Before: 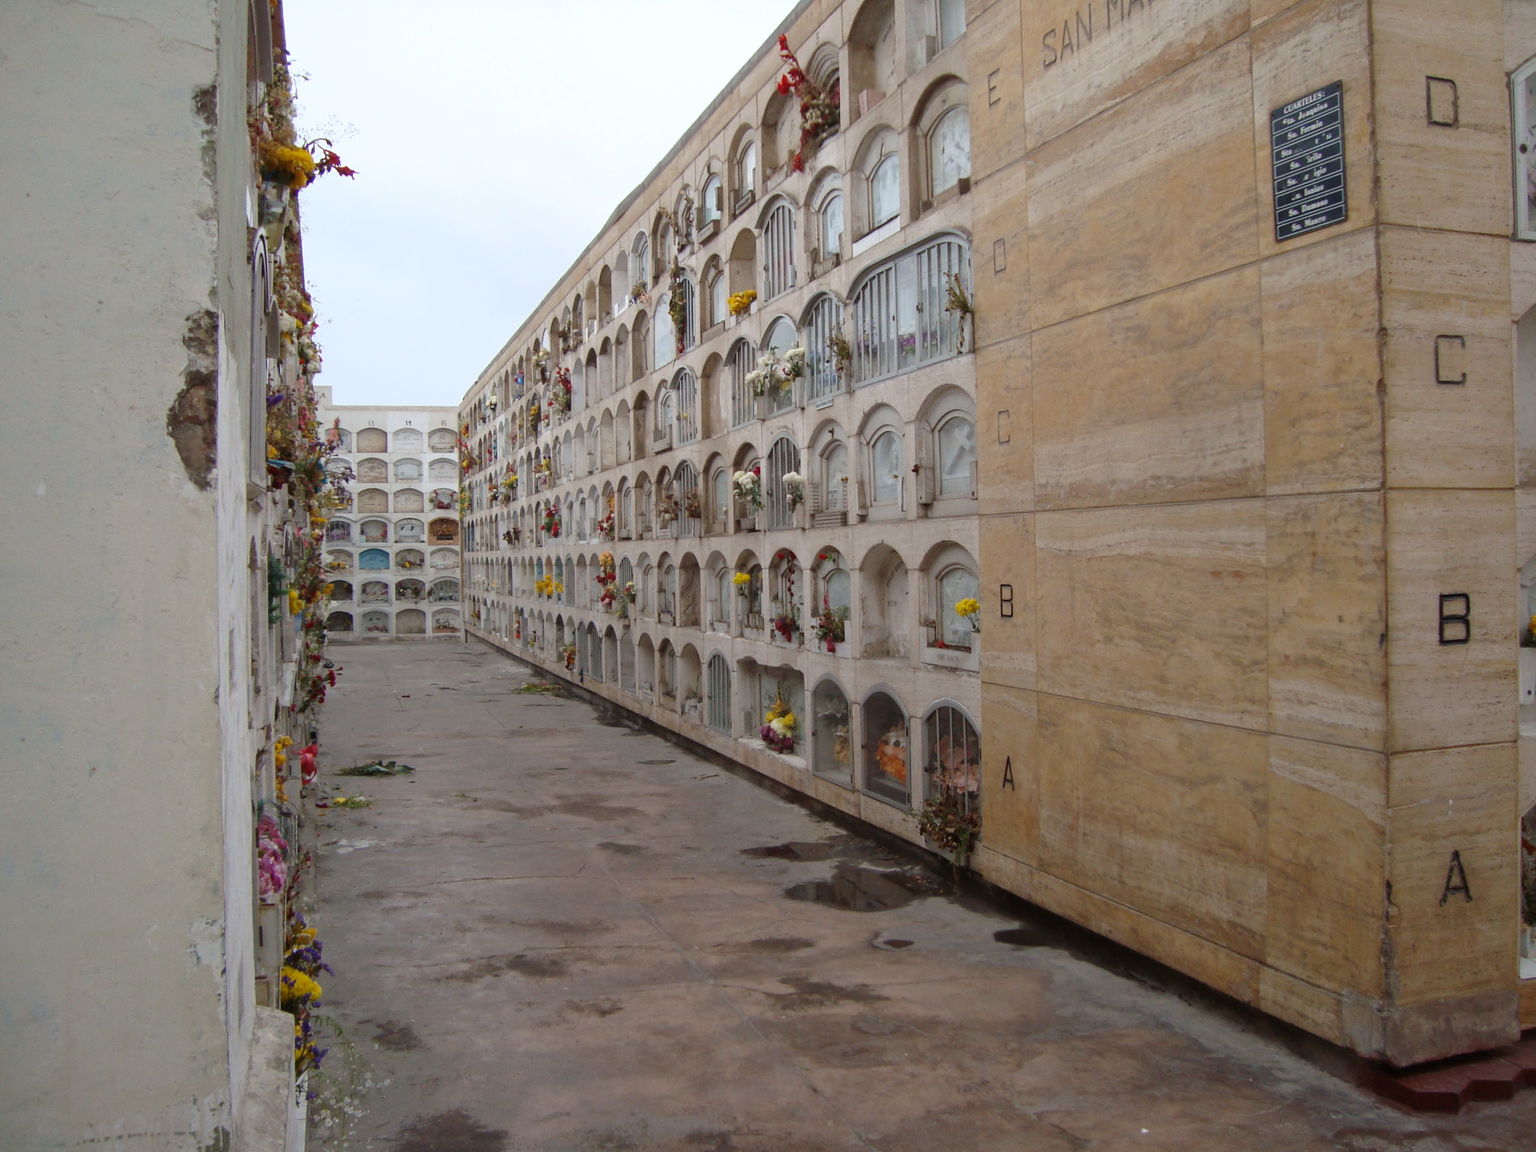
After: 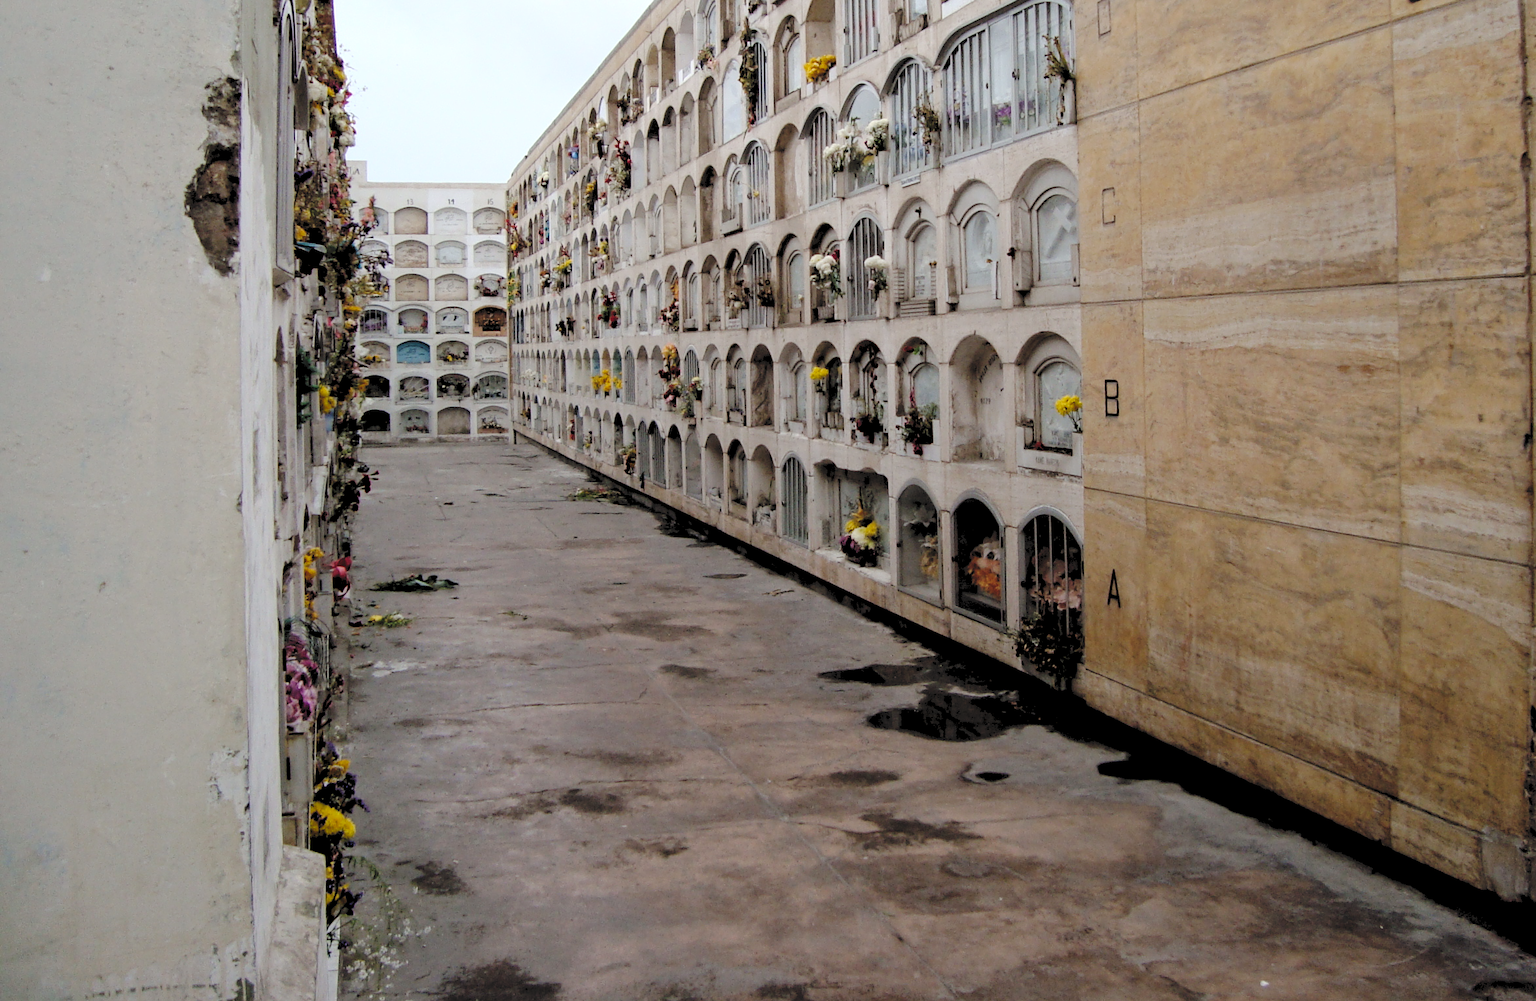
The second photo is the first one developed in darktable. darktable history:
crop: top 20.916%, right 9.437%, bottom 0.316%
rgb levels: levels [[0.034, 0.472, 0.904], [0, 0.5, 1], [0, 0.5, 1]]
tone curve: curves: ch0 [(0, 0) (0.003, 0.068) (0.011, 0.079) (0.025, 0.092) (0.044, 0.107) (0.069, 0.121) (0.1, 0.134) (0.136, 0.16) (0.177, 0.198) (0.224, 0.242) (0.277, 0.312) (0.335, 0.384) (0.399, 0.461) (0.468, 0.539) (0.543, 0.622) (0.623, 0.691) (0.709, 0.763) (0.801, 0.833) (0.898, 0.909) (1, 1)], preserve colors none
